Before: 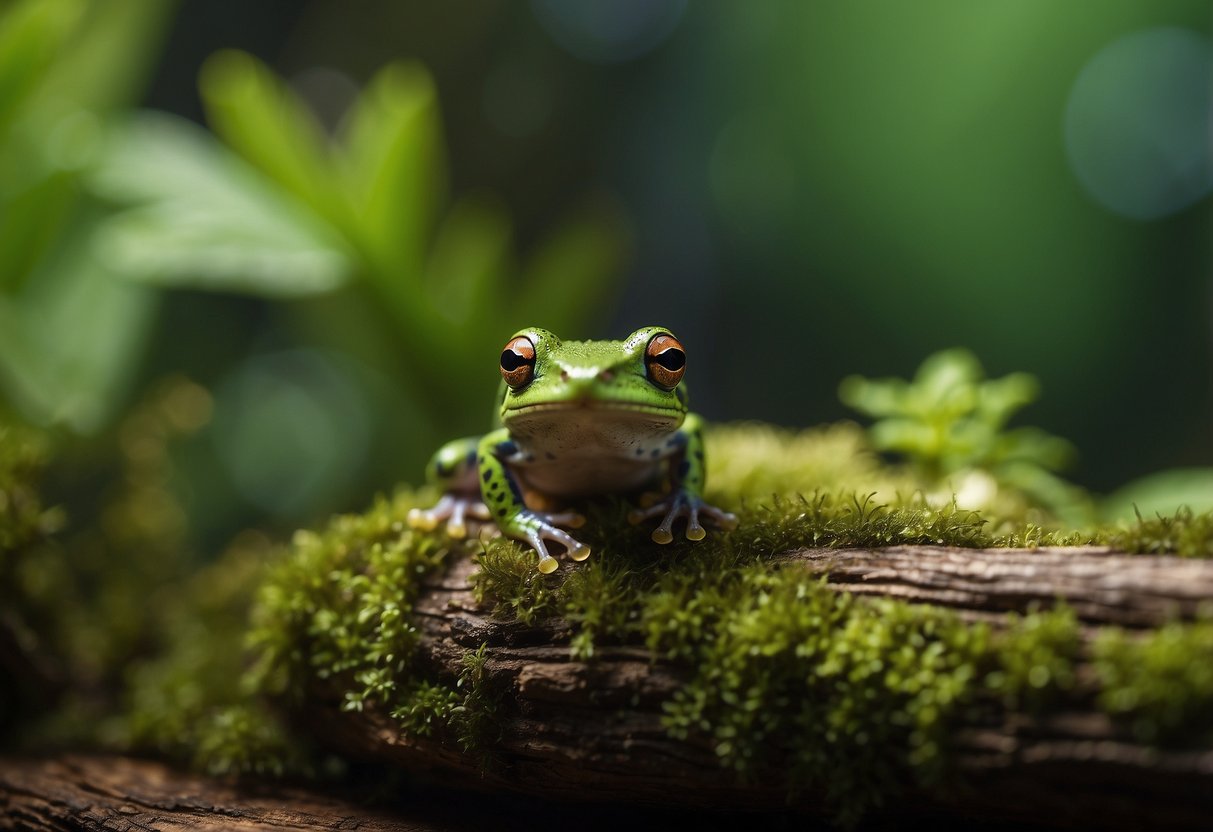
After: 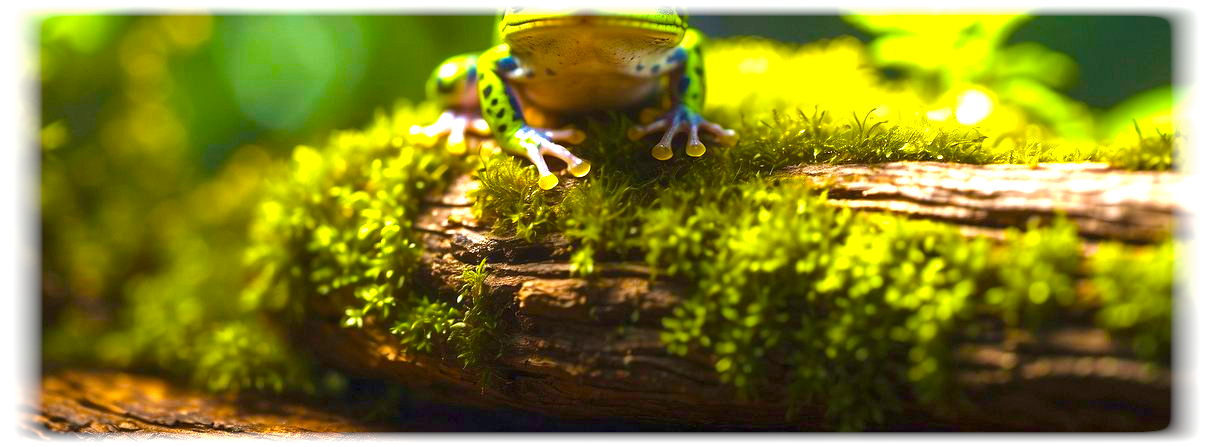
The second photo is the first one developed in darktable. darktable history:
vignetting: fall-off start 93%, fall-off radius 5%, brightness 1, saturation -0.49, automatic ratio true, width/height ratio 1.332, shape 0.04, unbound false
color balance rgb: linear chroma grading › global chroma 25%, perceptual saturation grading › global saturation 50%
exposure: black level correction 0, exposure 1.9 EV, compensate highlight preservation false
crop and rotate: top 46.237%
velvia: on, module defaults
